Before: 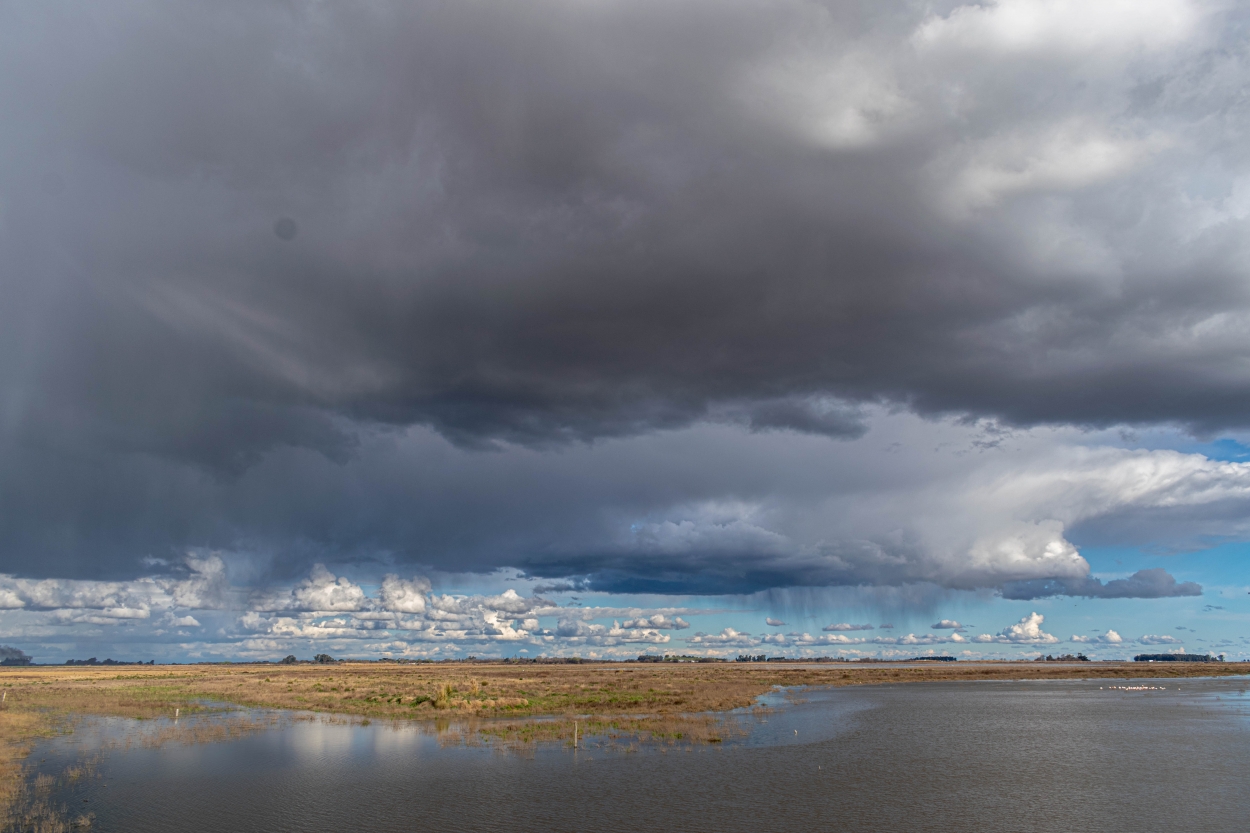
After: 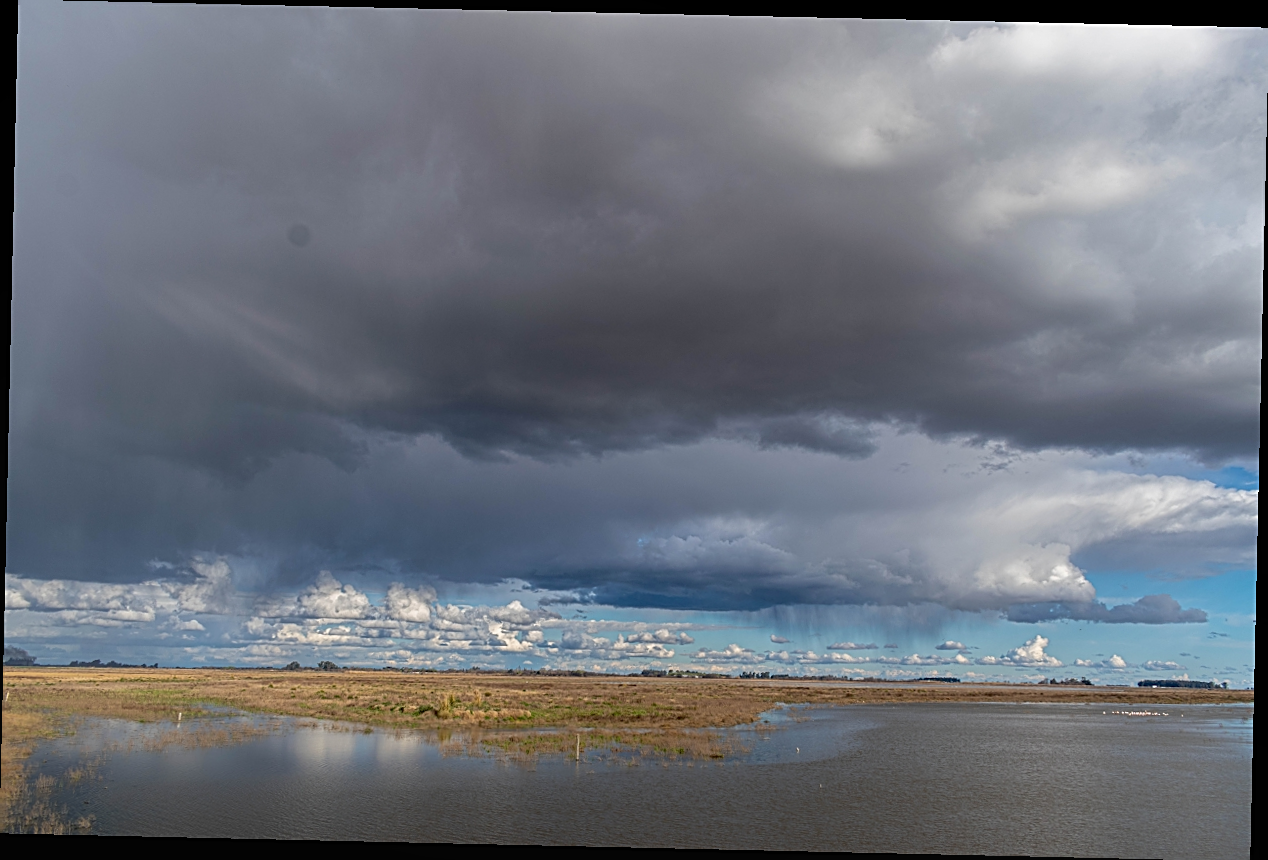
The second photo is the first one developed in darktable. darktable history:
contrast equalizer: octaves 7, y [[0.439, 0.44, 0.442, 0.457, 0.493, 0.498], [0.5 ×6], [0.5 ×6], [0 ×6], [0 ×6]], mix 0.305
sharpen: on, module defaults
crop and rotate: angle -1.29°
